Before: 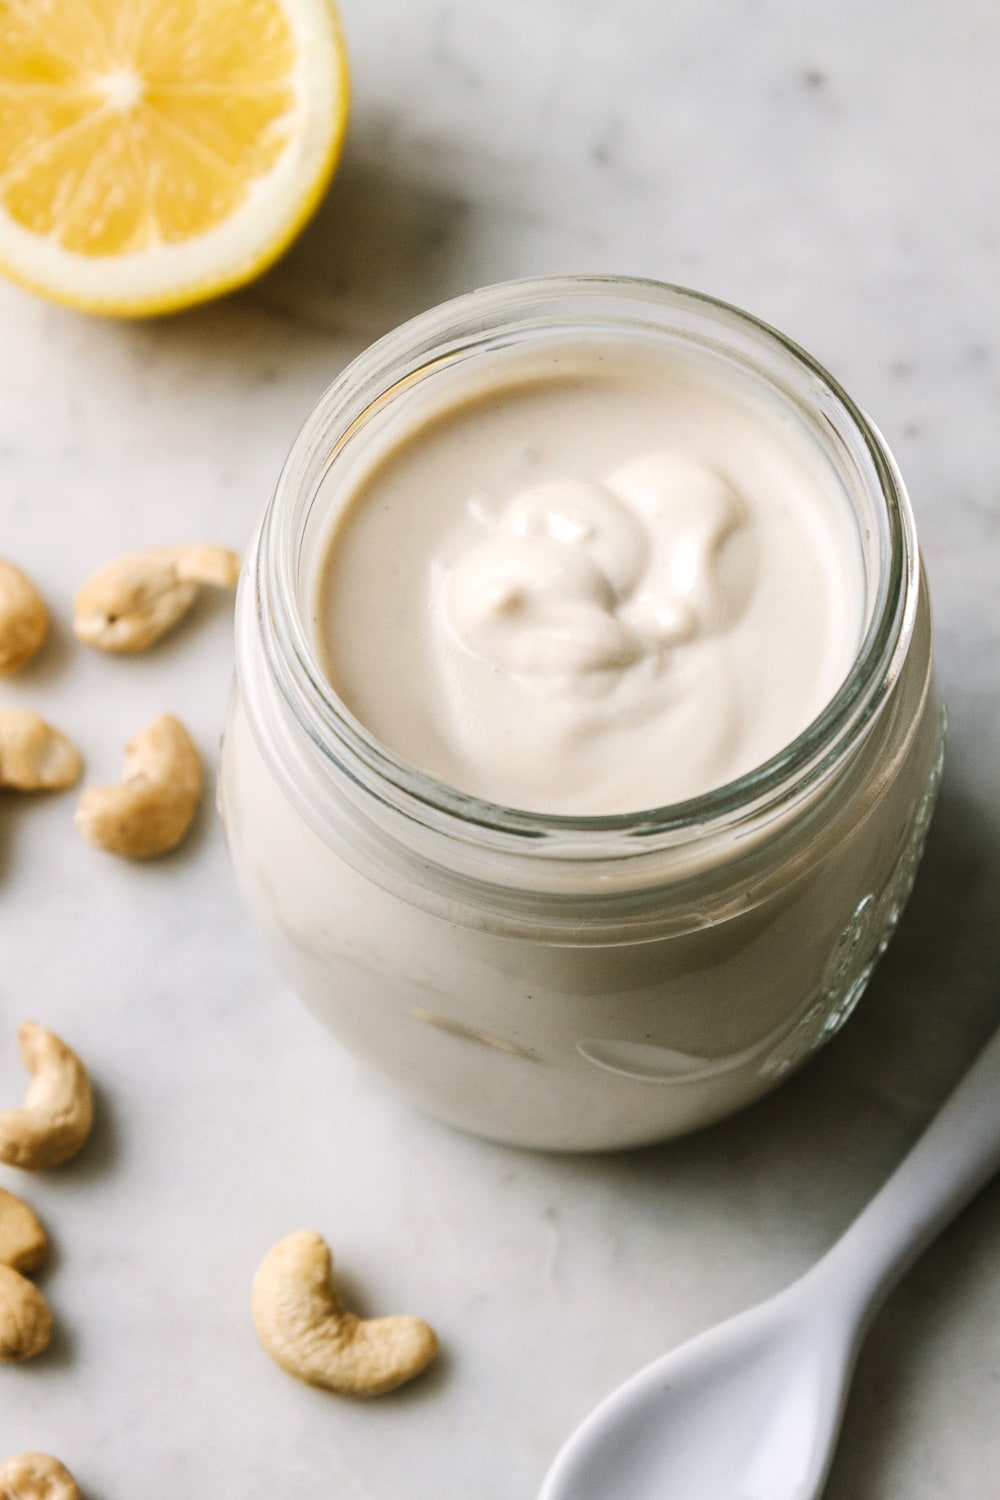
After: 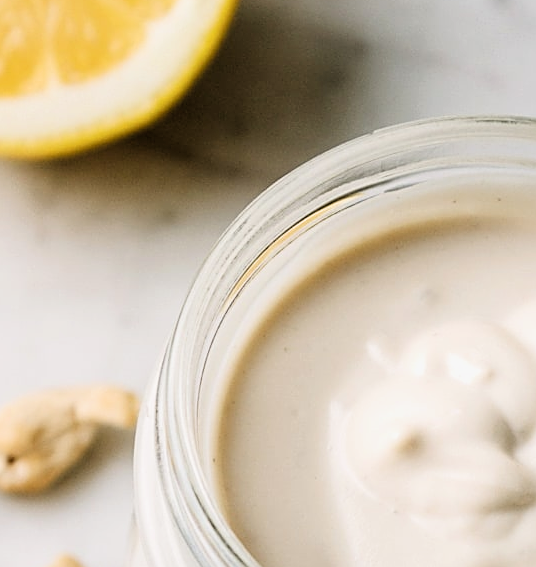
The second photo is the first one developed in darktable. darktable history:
filmic rgb: black relative exposure -4.93 EV, white relative exposure 2.84 EV, hardness 3.72
sharpen: on, module defaults
crop: left 10.121%, top 10.631%, right 36.218%, bottom 51.526%
